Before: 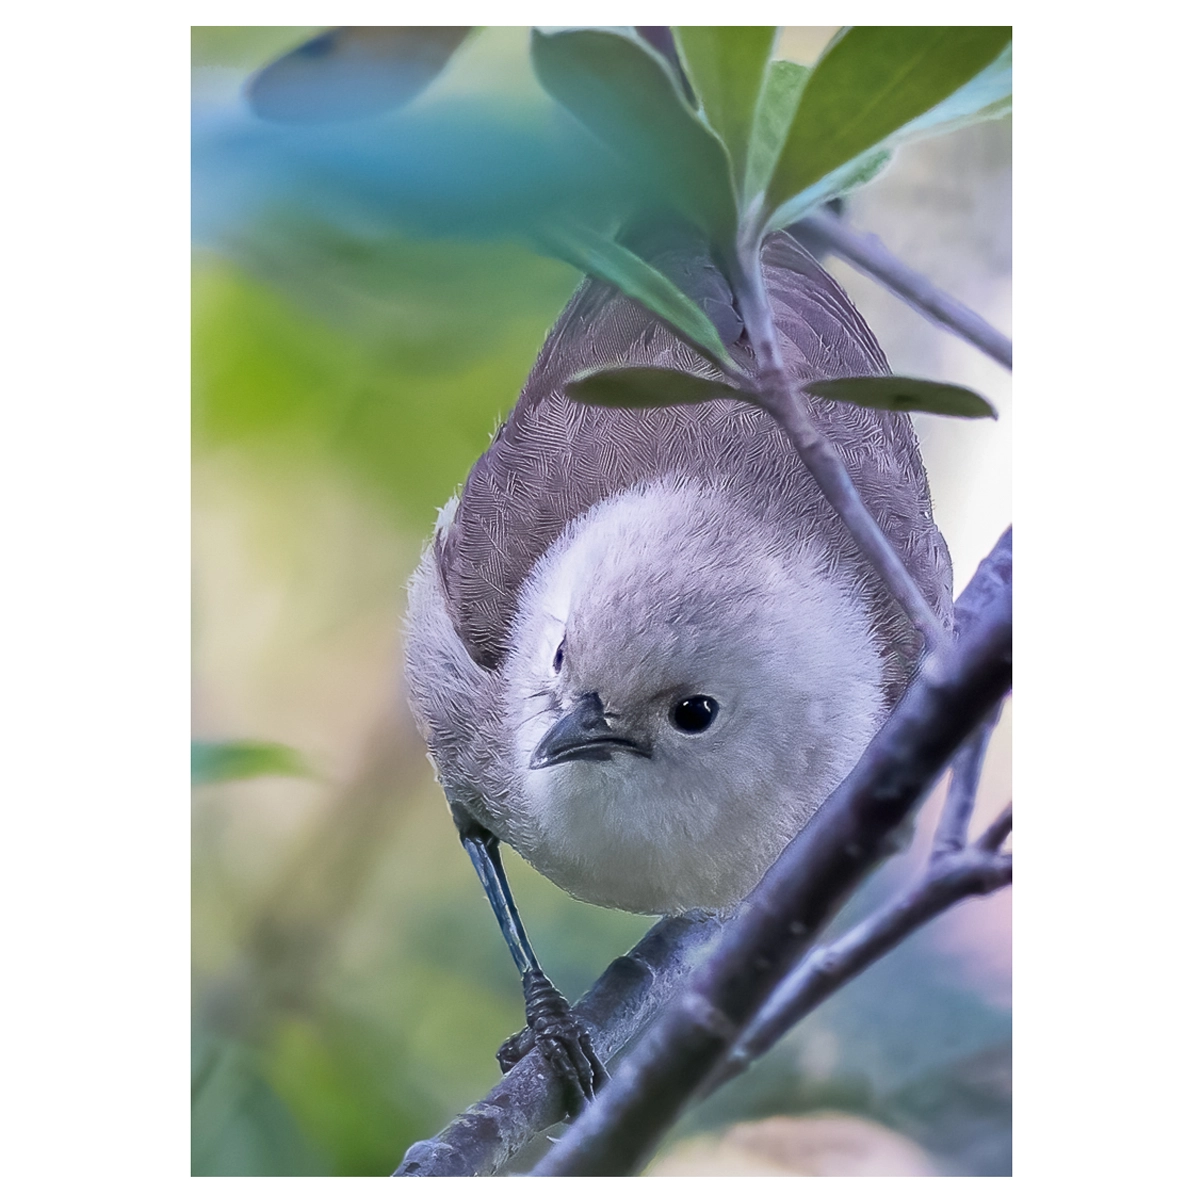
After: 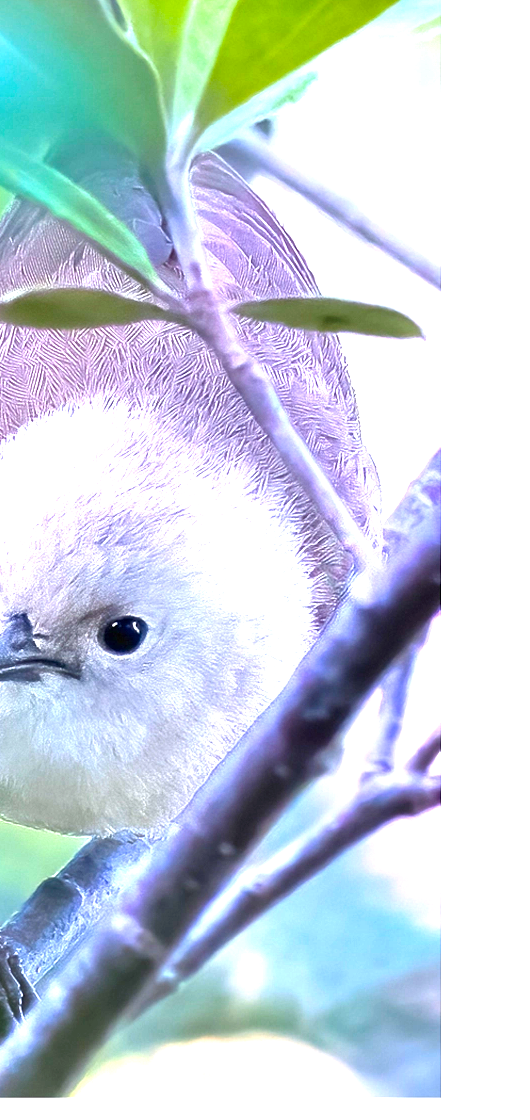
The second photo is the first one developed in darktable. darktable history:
exposure: black level correction 0, exposure 1.741 EV, compensate exposure bias true, compensate highlight preservation false
color balance rgb: linear chroma grading › global chroma 15%, perceptual saturation grading › global saturation 30%
crop: left 47.628%, top 6.643%, right 7.874%
